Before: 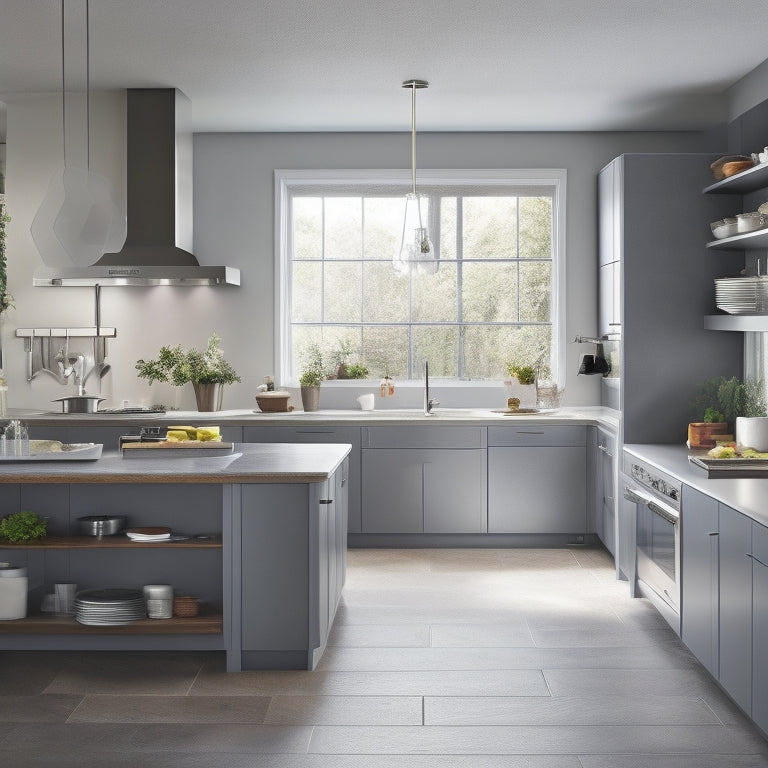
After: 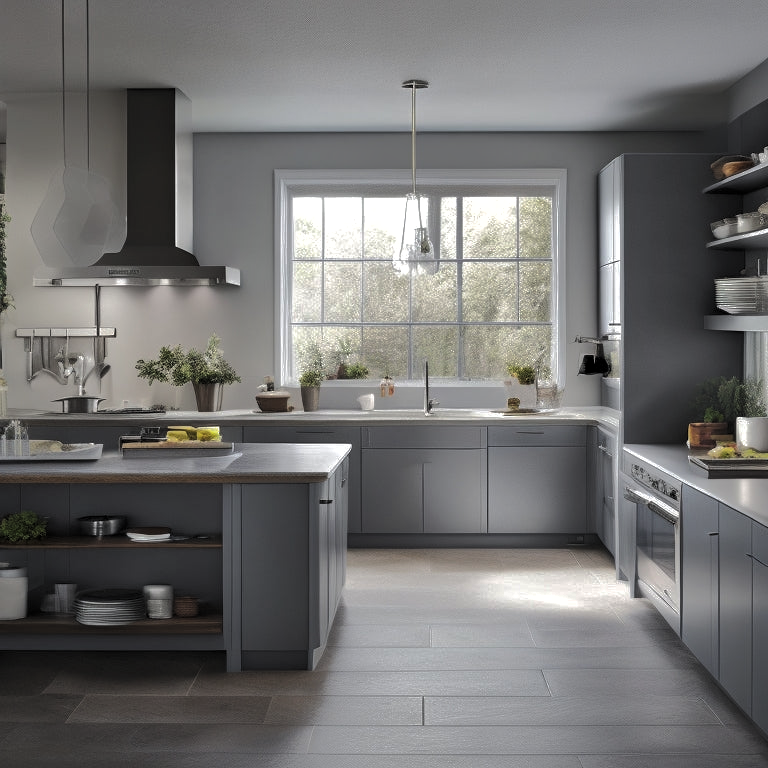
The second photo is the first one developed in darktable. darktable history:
shadows and highlights: shadows 38.35, highlights -73.96
levels: levels [0.101, 0.578, 0.953]
